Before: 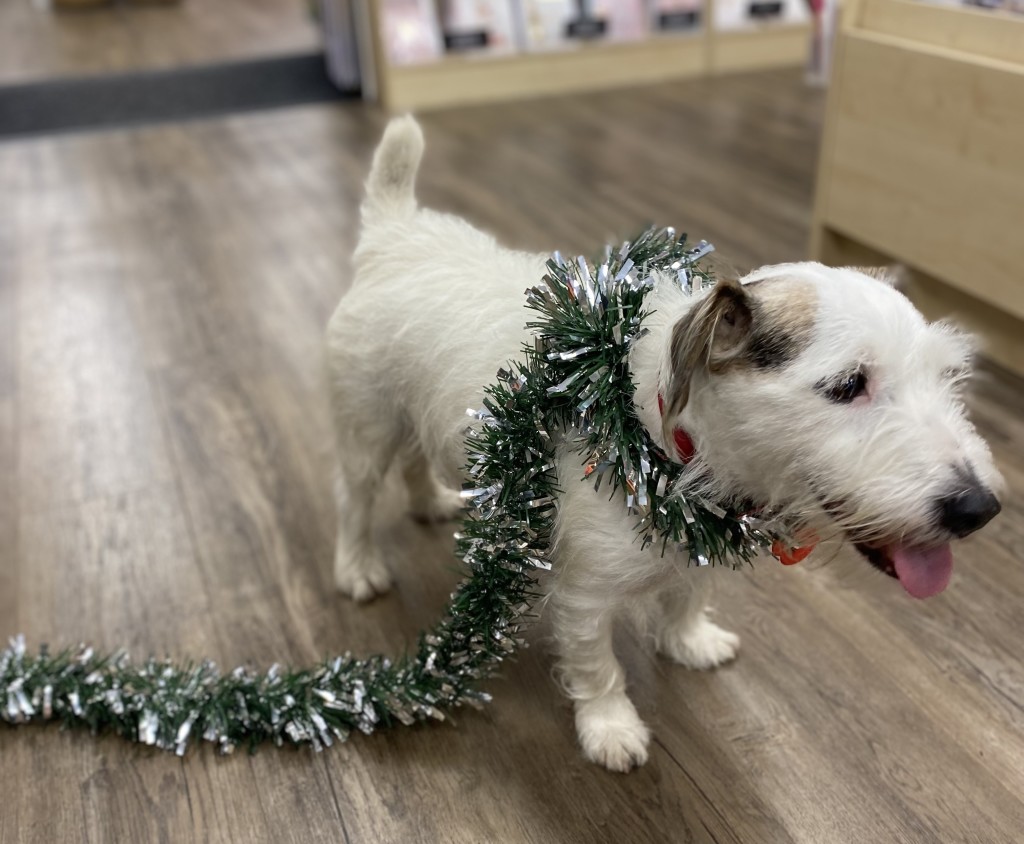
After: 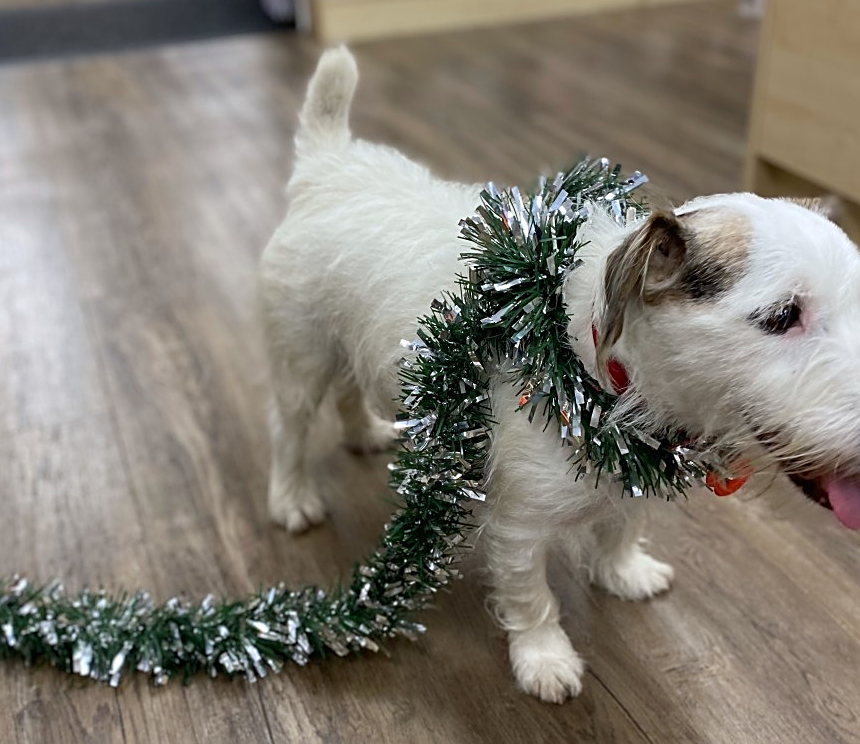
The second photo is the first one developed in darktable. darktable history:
sharpen: on, module defaults
white balance: red 0.976, blue 1.04
crop: left 6.446%, top 8.188%, right 9.538%, bottom 3.548%
